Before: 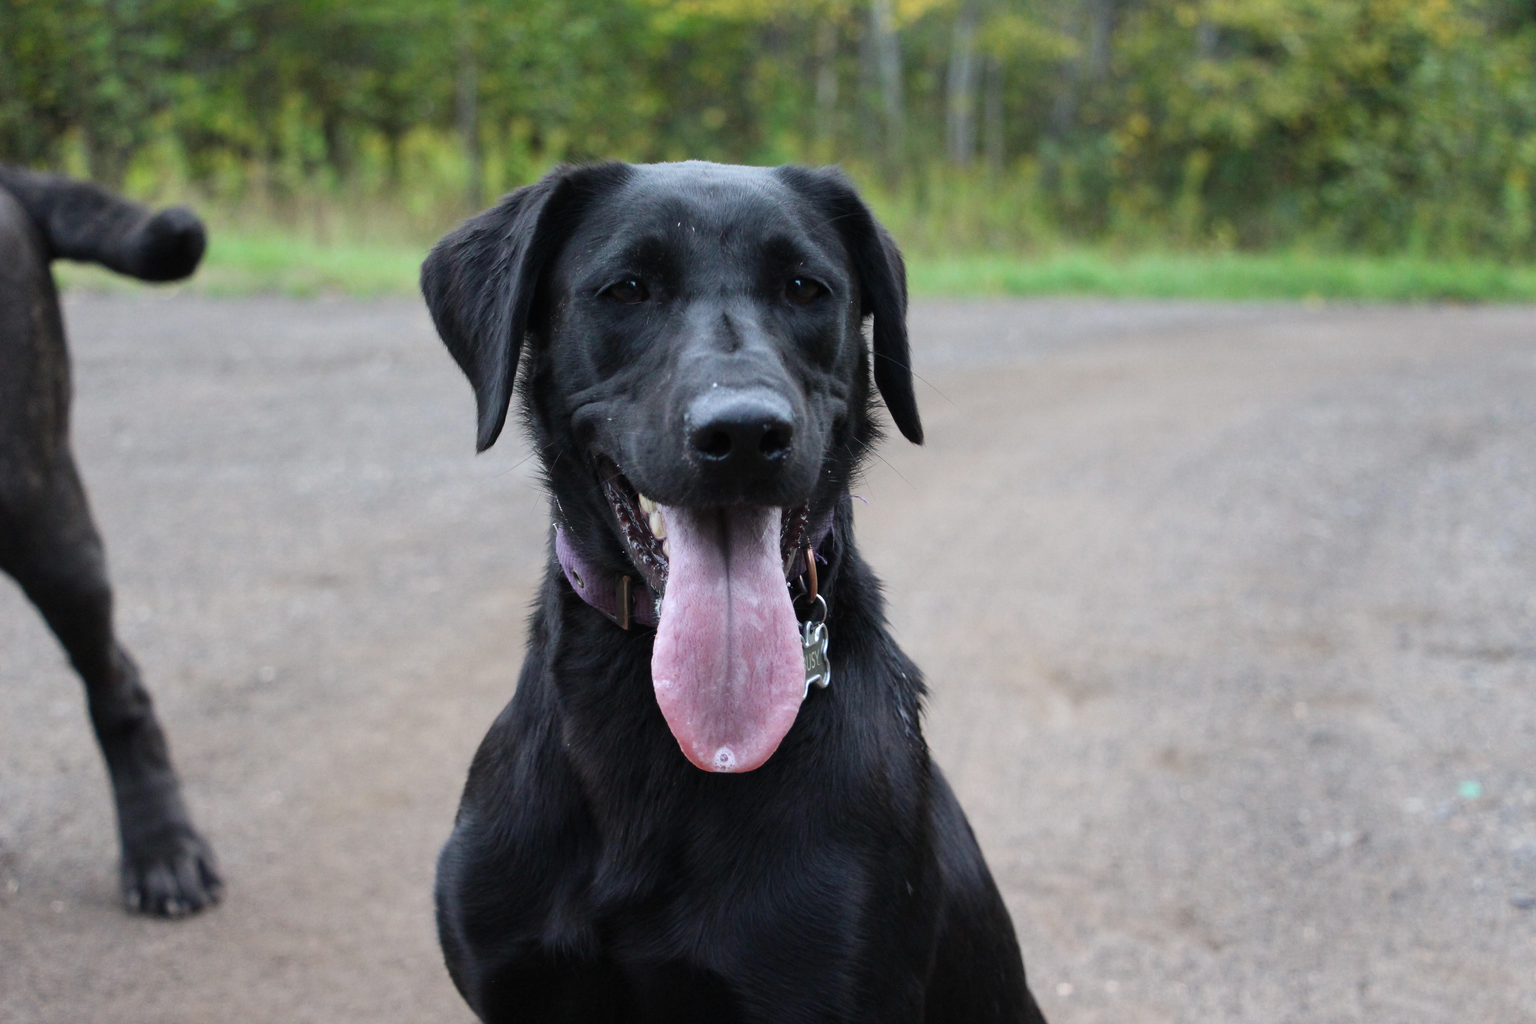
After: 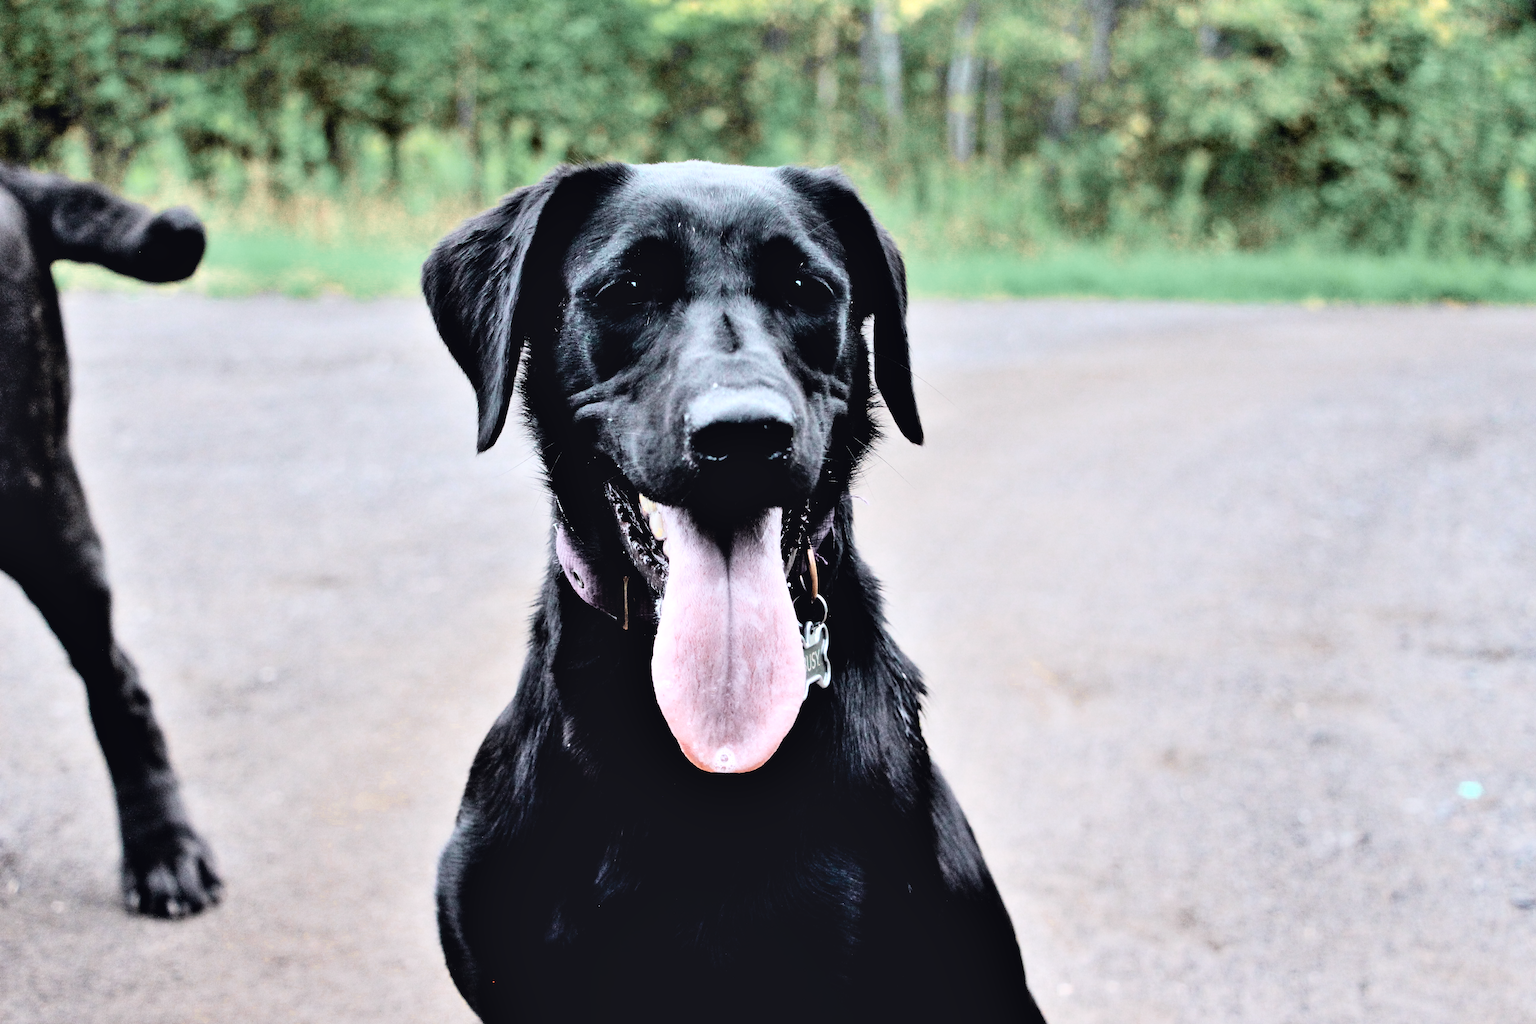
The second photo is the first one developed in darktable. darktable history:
exposure: exposure 0.653 EV, compensate exposure bias true, compensate highlight preservation false
filmic rgb: black relative exposure -2.95 EV, white relative exposure 4.56 EV, hardness 1.78, contrast 1.244
shadows and highlights: soften with gaussian
tone curve: curves: ch0 [(0, 0.039) (0.104, 0.094) (0.285, 0.301) (0.673, 0.796) (0.845, 0.932) (0.994, 0.971)]; ch1 [(0, 0) (0.356, 0.385) (0.424, 0.405) (0.498, 0.502) (0.586, 0.57) (0.657, 0.642) (1, 1)]; ch2 [(0, 0) (0.424, 0.438) (0.46, 0.453) (0.515, 0.505) (0.557, 0.57) (0.612, 0.583) (0.722, 0.67) (1, 1)], color space Lab, independent channels, preserve colors none
local contrast: highlights 106%, shadows 102%, detail 119%, midtone range 0.2
color zones: curves: ch0 [(0.018, 0.548) (0.197, 0.654) (0.425, 0.447) (0.605, 0.658) (0.732, 0.579)]; ch1 [(0.105, 0.531) (0.224, 0.531) (0.386, 0.39) (0.618, 0.456) (0.732, 0.456) (0.956, 0.421)]; ch2 [(0.039, 0.583) (0.215, 0.465) (0.399, 0.544) (0.465, 0.548) (0.614, 0.447) (0.724, 0.43) (0.882, 0.623) (0.956, 0.632)]
